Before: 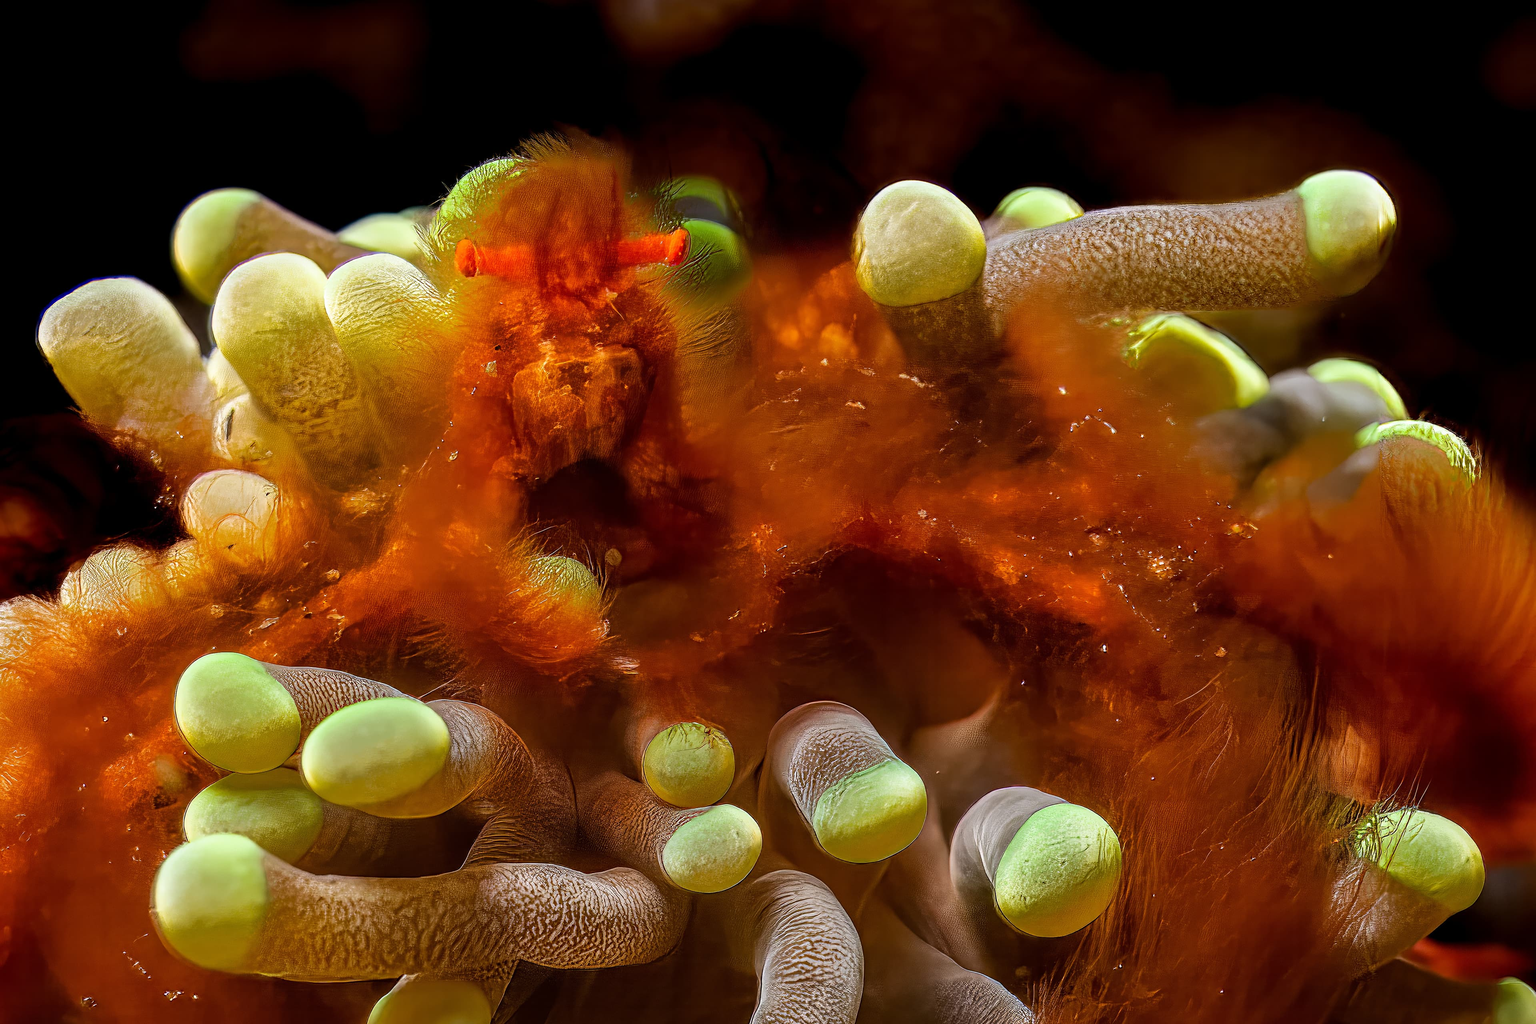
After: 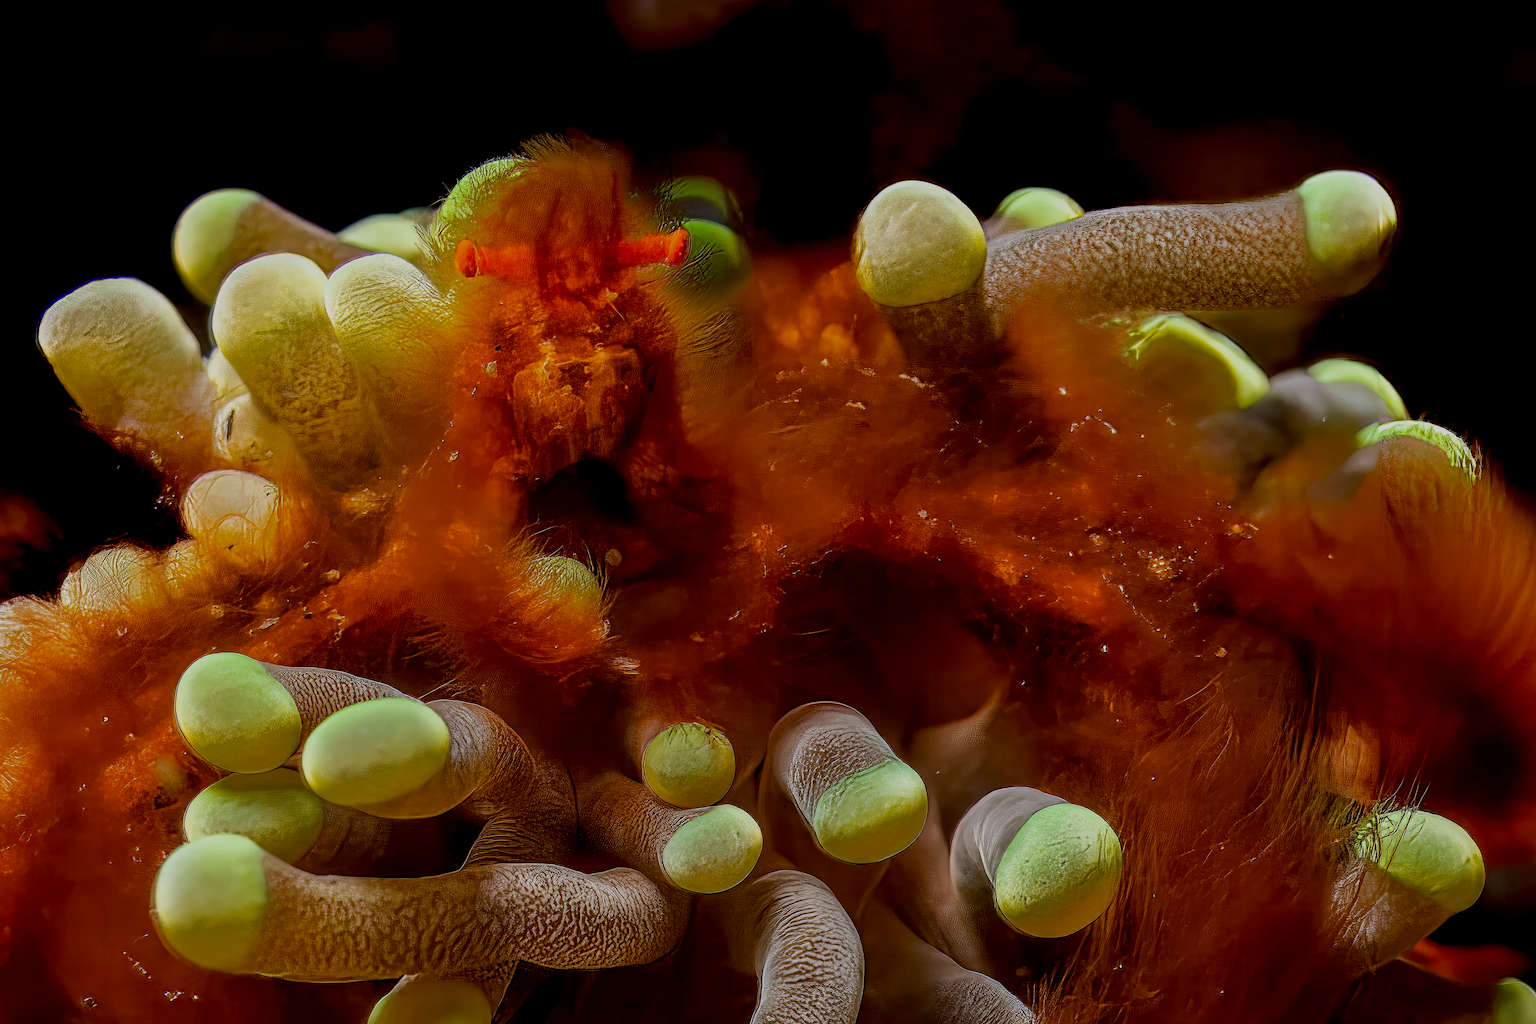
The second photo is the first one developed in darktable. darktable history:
exposure: black level correction 0.009, exposure -0.643 EV, compensate highlight preservation false
